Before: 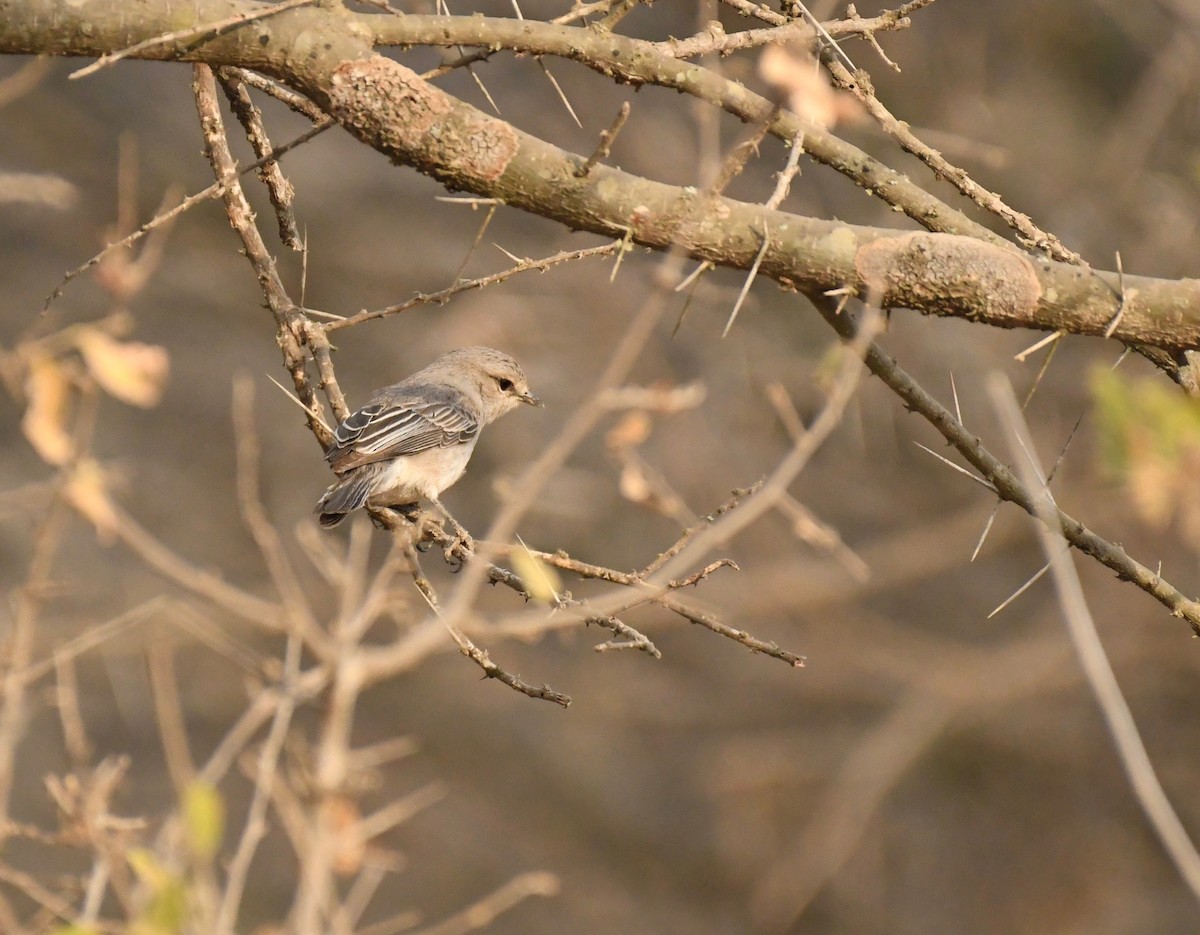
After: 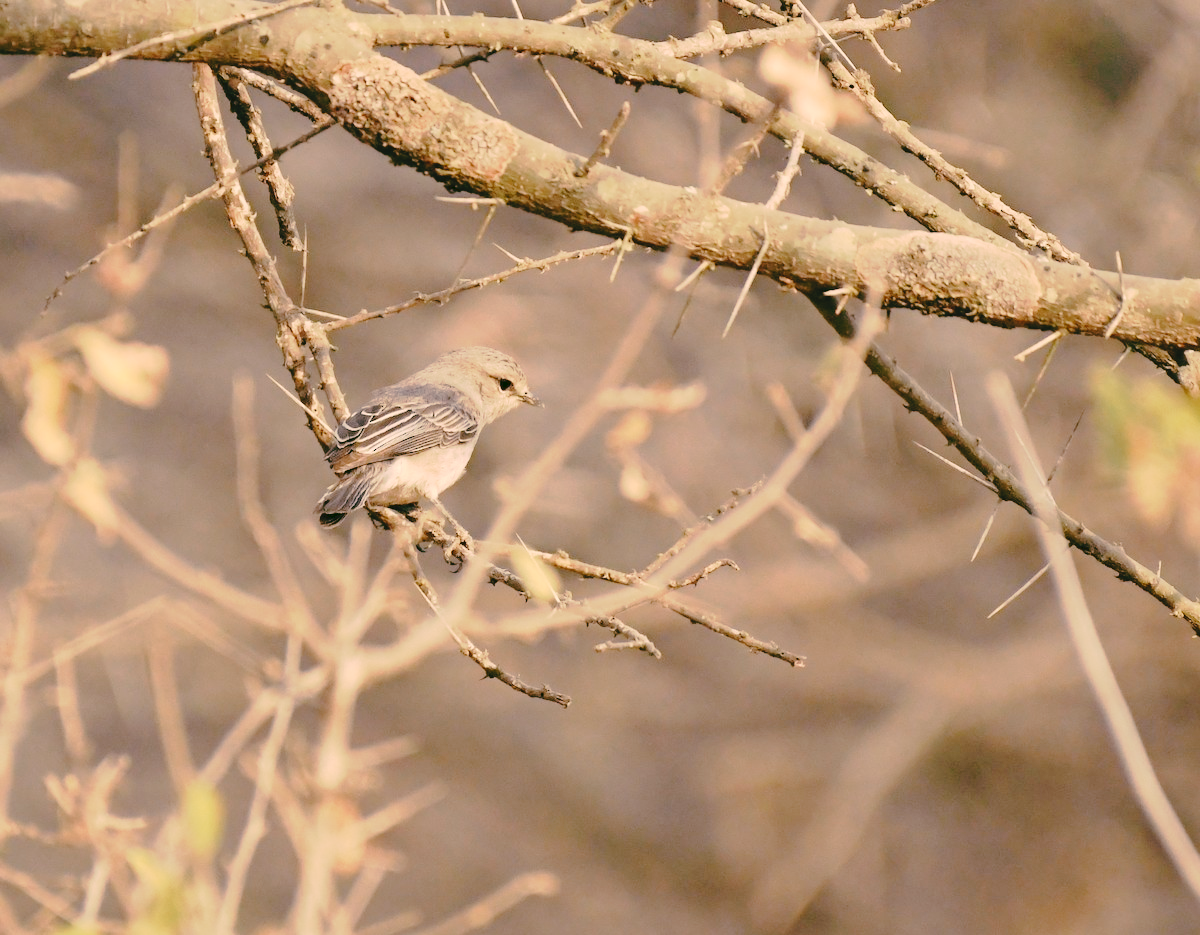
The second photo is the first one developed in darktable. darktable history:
tone curve: curves: ch0 [(0, 0) (0.003, 0.051) (0.011, 0.052) (0.025, 0.055) (0.044, 0.062) (0.069, 0.068) (0.1, 0.077) (0.136, 0.098) (0.177, 0.145) (0.224, 0.223) (0.277, 0.314) (0.335, 0.43) (0.399, 0.518) (0.468, 0.591) (0.543, 0.656) (0.623, 0.726) (0.709, 0.809) (0.801, 0.857) (0.898, 0.918) (1, 1)], preserve colors none
color look up table: target L [96.27, 96.86, 82.14, 80.29, 72.25, 62.69, 46.91, 46.24, 32.06, 29.74, 9.92, 200.92, 85.33, 83.69, 73.84, 65.59, 62.04, 55.07, 47.65, 40.62, 42.58, 30.56, 18.82, 96.33, 91.86, 78.89, 72.97, 74.25, 78.42, 82.52, 65.64, 69.36, 57.93, 33.83, 46.04, 43.65, 42.01, 41.82, 41.49, 19.78, 18.16, 2.239, 69.13, 68.54, 60.64, 48.3, 48.45, 32.27, 26.02], target a [-3.496, 3.57, -44.85, -24.84, -19.51, 3.122, -40.51, -18.29, -13.6, -17.92, -32.26, 0, 16.27, 4.579, 34.09, 33.61, 45.57, 21.66, 54.71, 41.81, 64.19, 5.454, 23.97, 12.65, 18.81, 9.92, 33.11, 25.17, 38.44, 34.02, 54.47, 47.39, 28.45, 21.92, 53.42, 33.24, 57.69, 50.84, 64.03, 20.14, 28.68, -6.558, -47.81, -18.84, -37.9, -4.709, -9.665, -0.652, -1.388], target b [49.7, 26.34, 22.22, 28.59, 8.668, 11.02, 23.45, 22.91, -3.273, 10.75, 12.21, -0.001, 37.8, 67.35, 20.26, 66.56, 36.99, 38.59, 26.68, 38.34, 45.22, 10.66, 31.84, 7.199, 5.656, 13.55, -15.82, 8.25, 6.208, -2.861, 5.519, -20.92, -11.66, -56.5, -52.05, 2.746, 2.661, -27.76, -41.47, -28.27, -38.63, 3.137, -3.052, -31.78, -35.47, -46.55, -17.31, -39.48, -12.35], num patches 49
